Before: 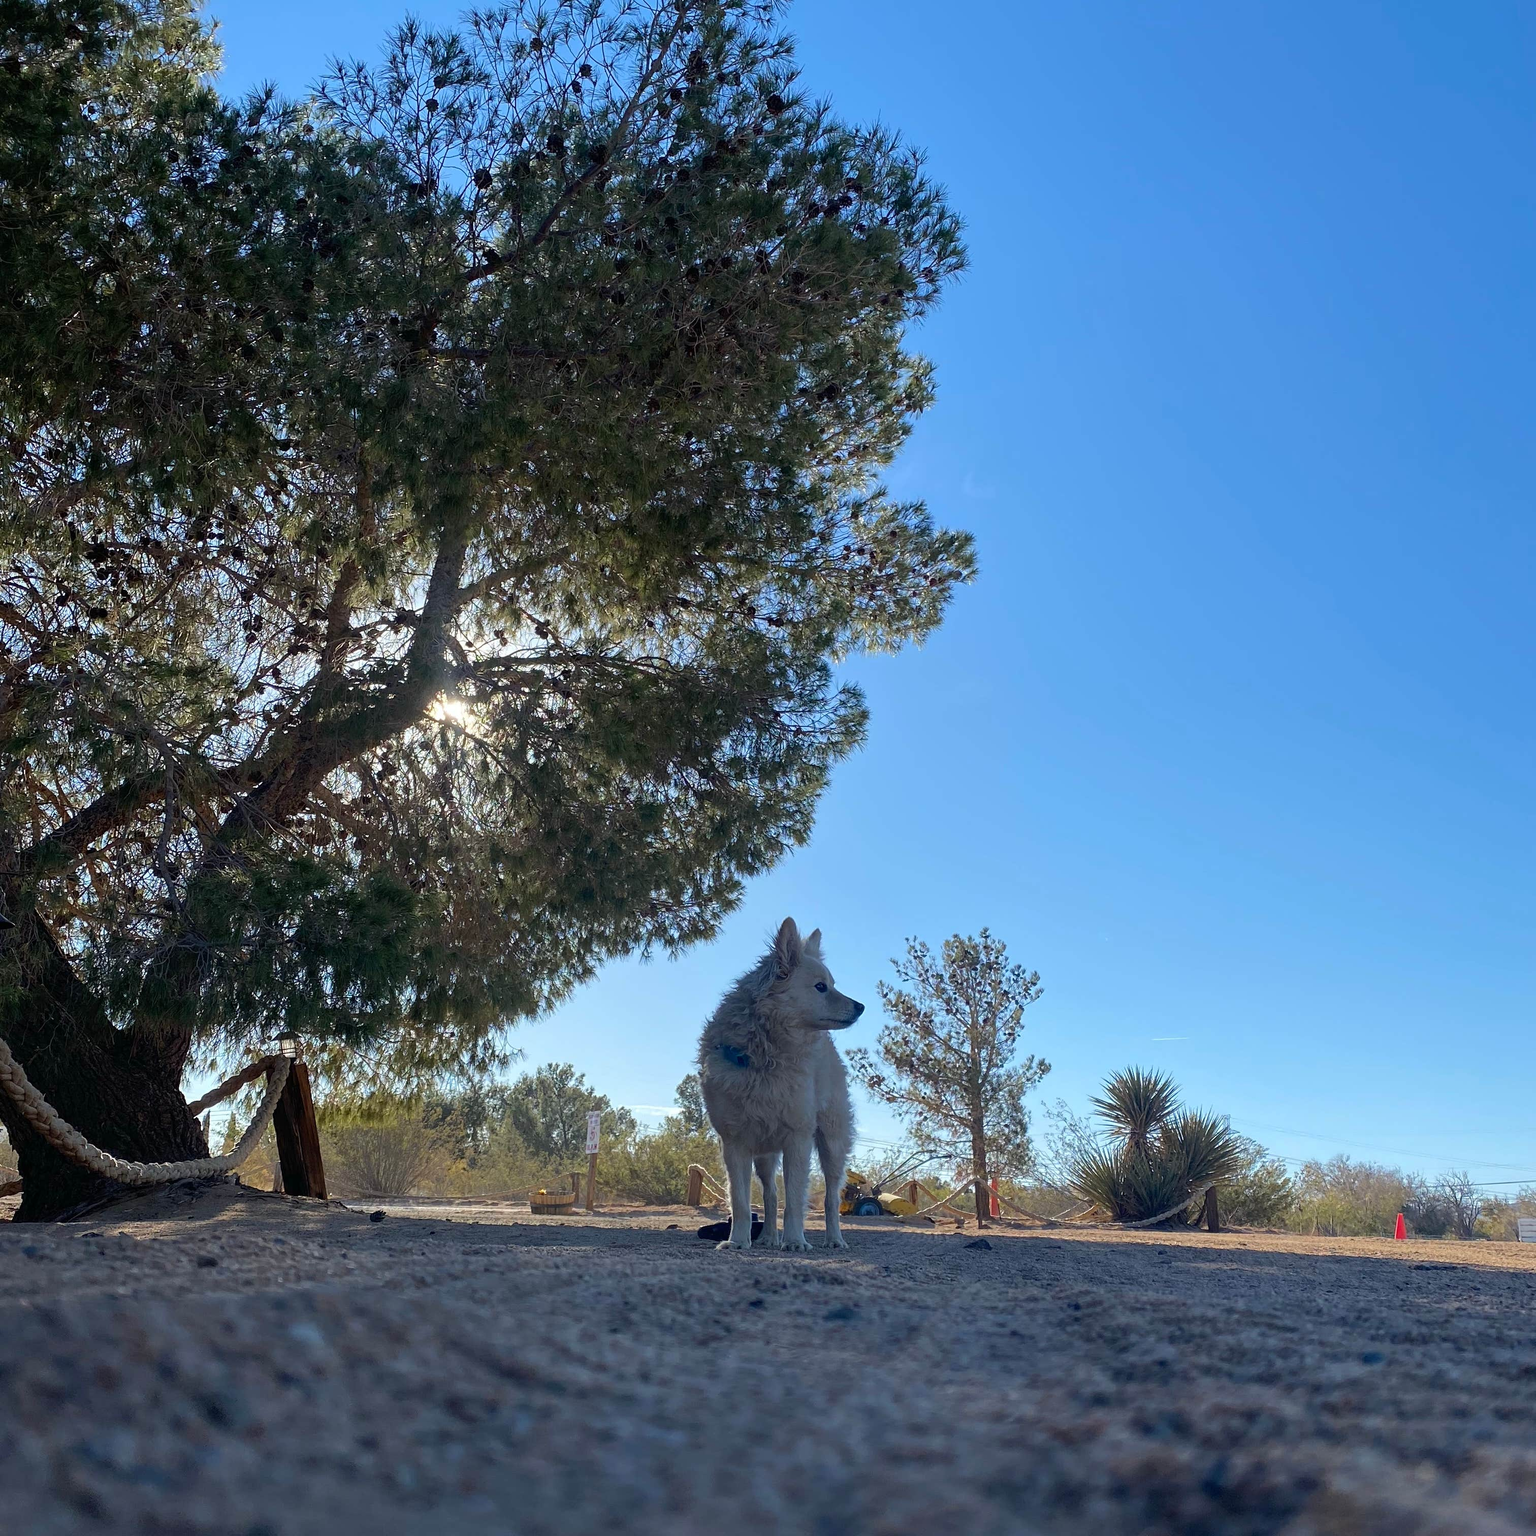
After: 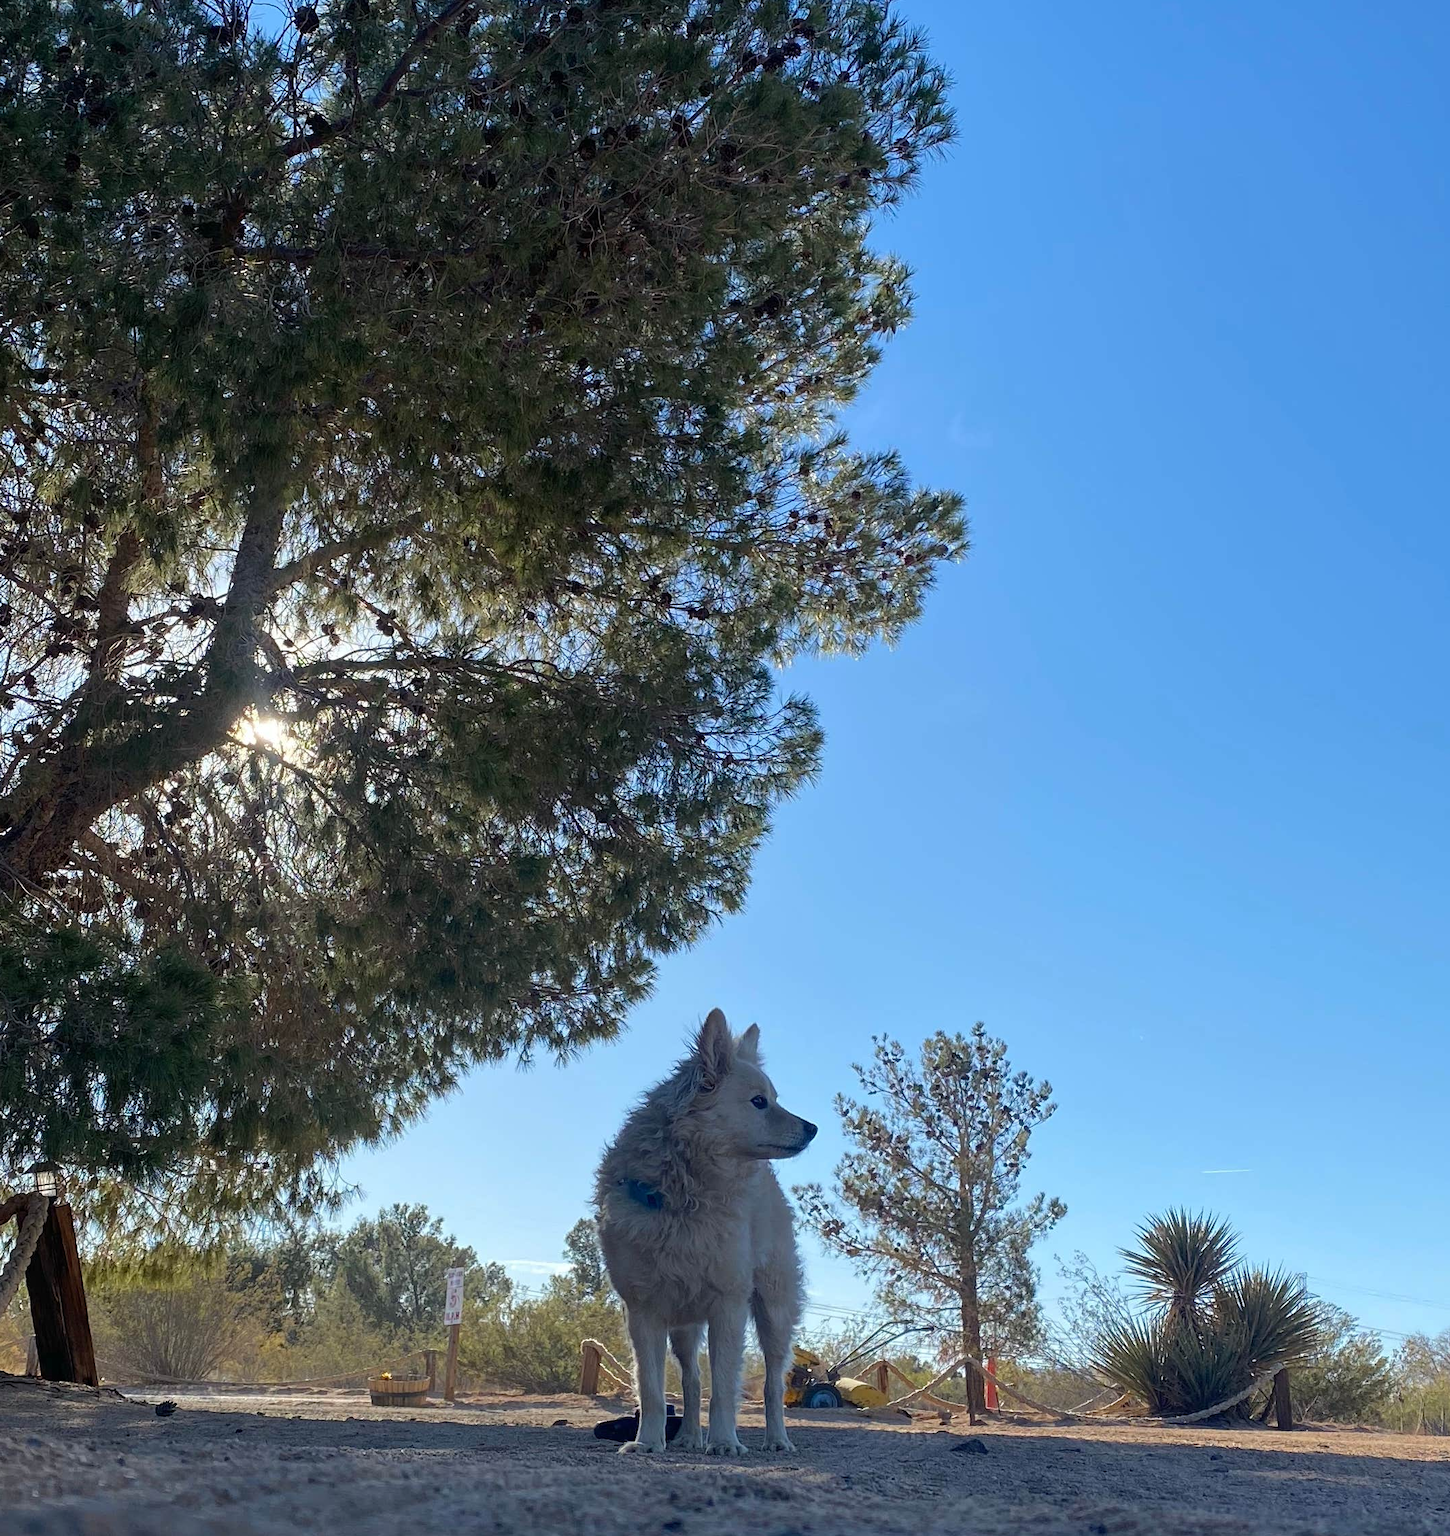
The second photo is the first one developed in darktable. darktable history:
crop and rotate: left 16.585%, top 10.717%, right 12.849%, bottom 14.554%
